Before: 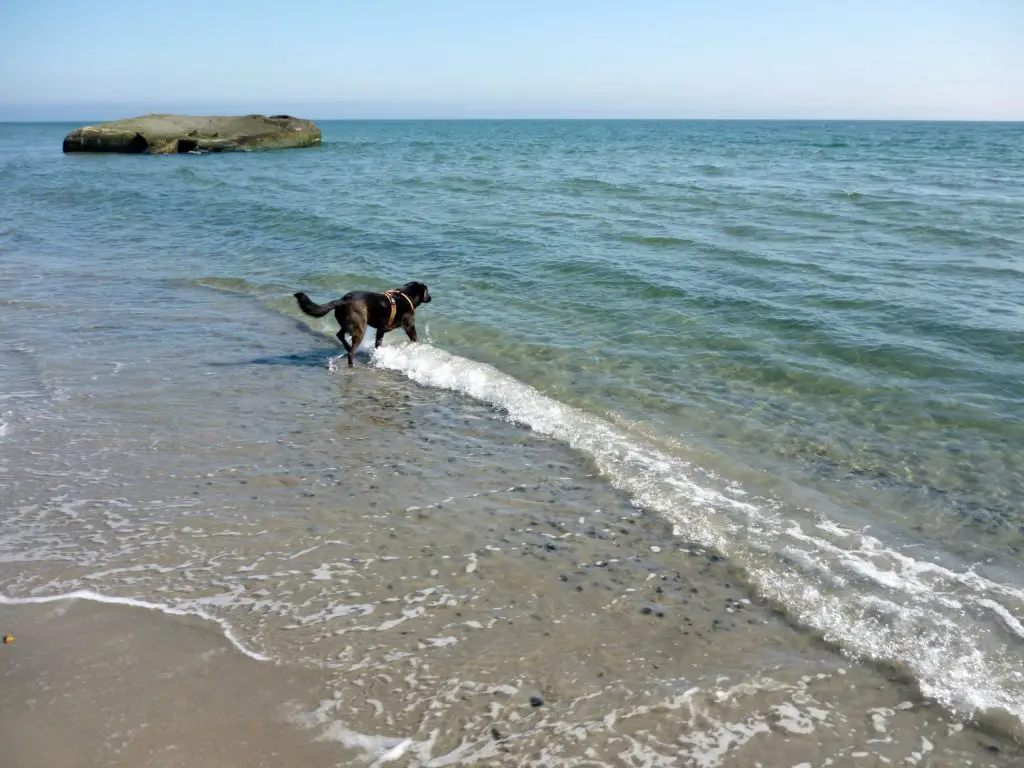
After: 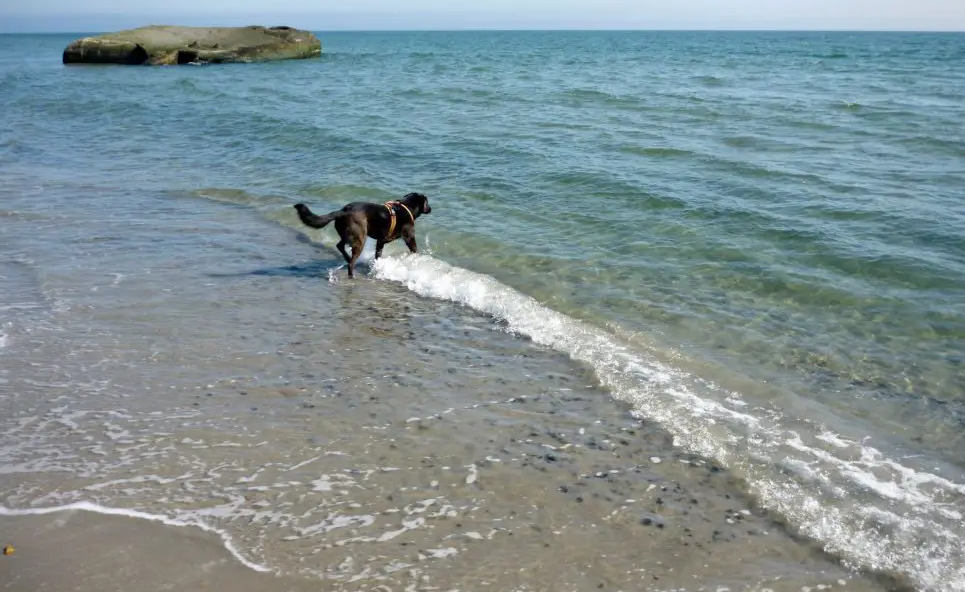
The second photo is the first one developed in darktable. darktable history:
crop and rotate: angle 0.03°, top 11.643%, right 5.651%, bottom 11.189%
vignetting: brightness -0.233, saturation 0.141
